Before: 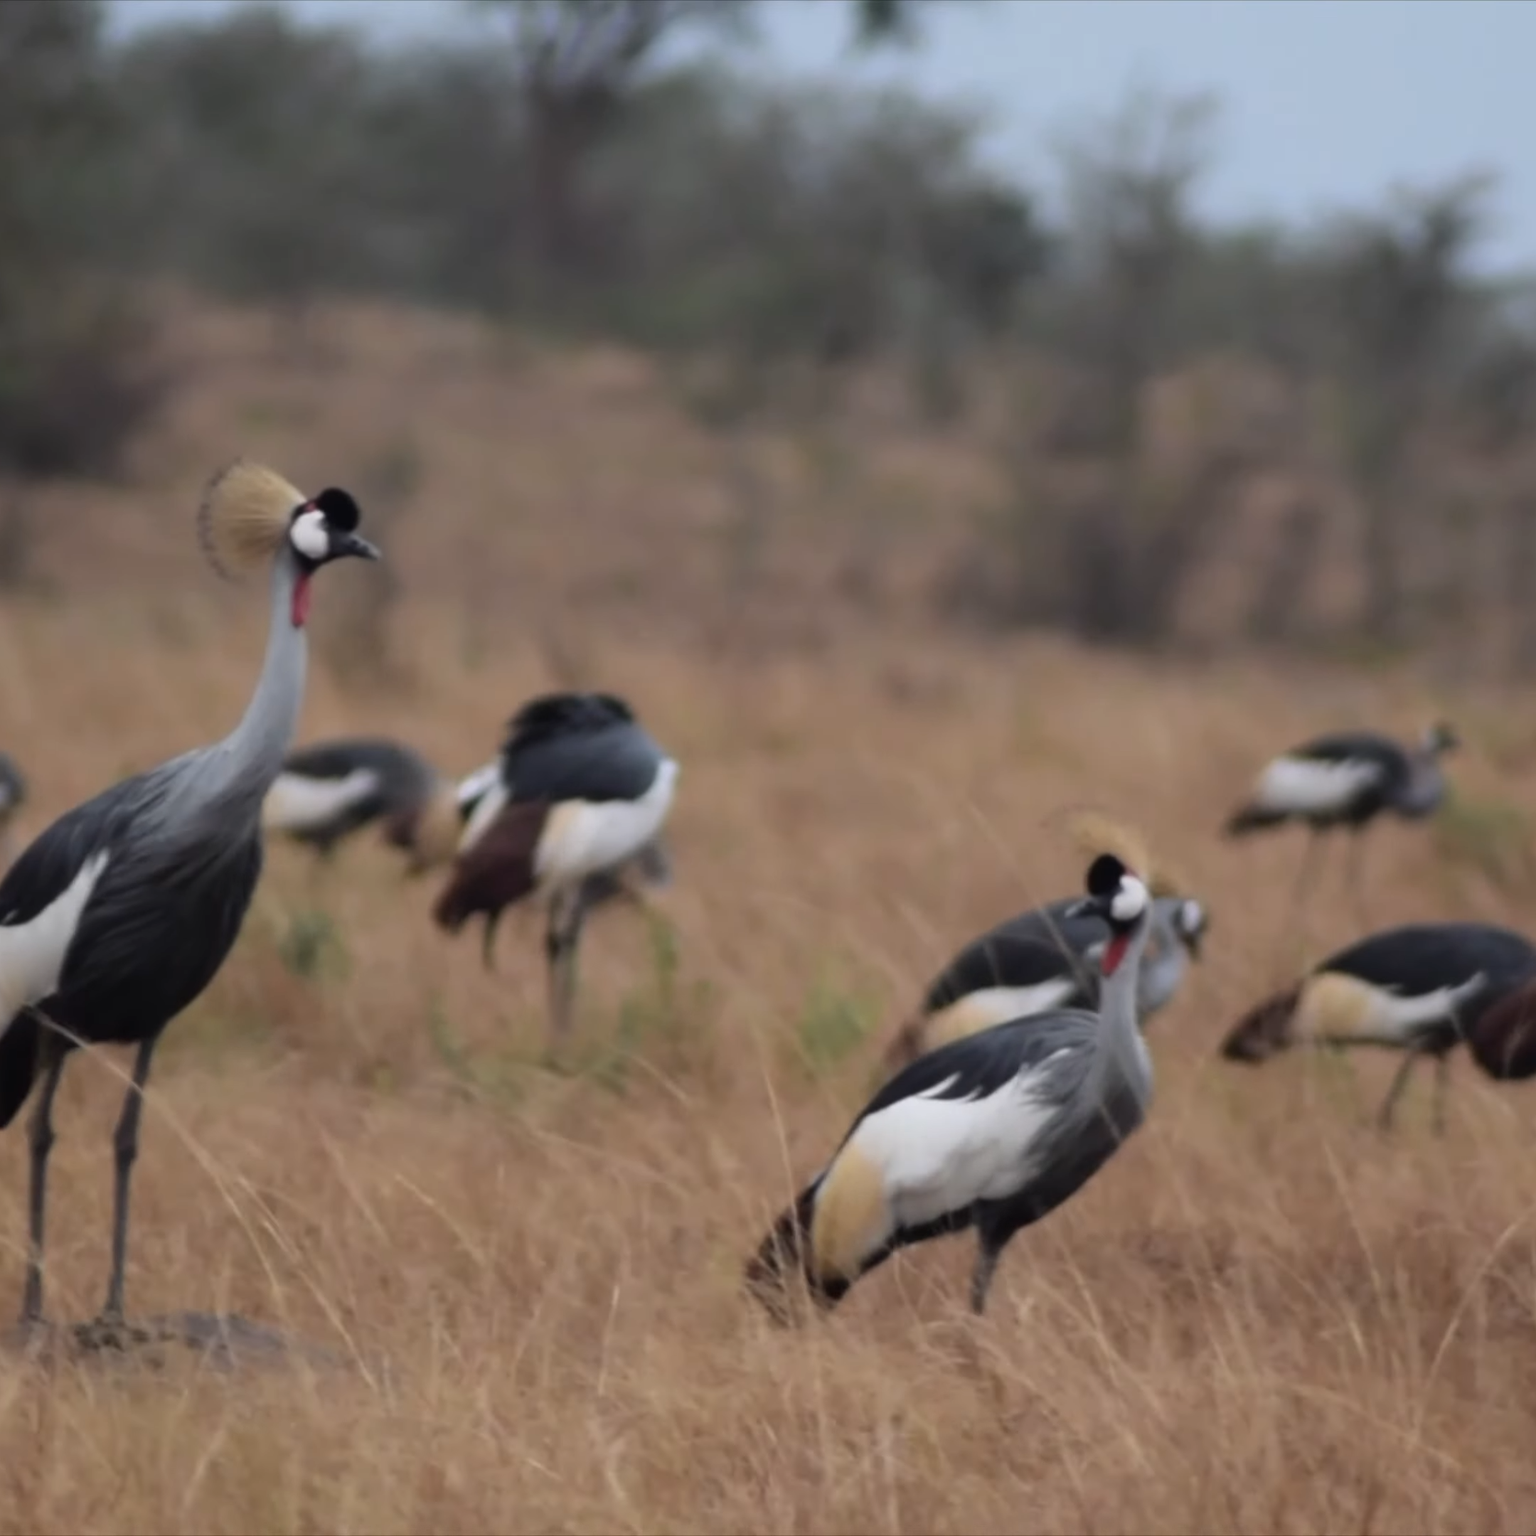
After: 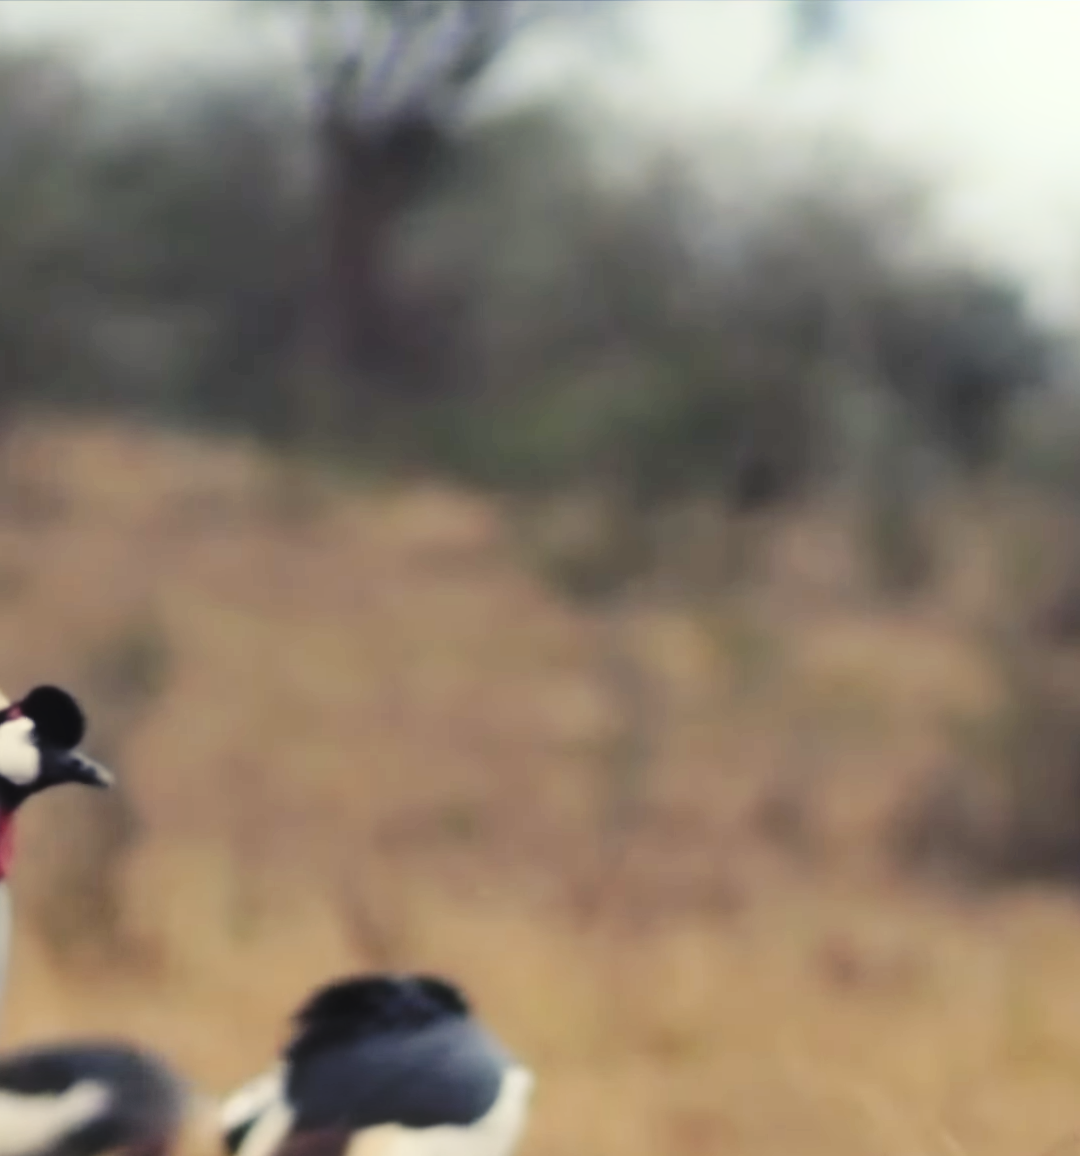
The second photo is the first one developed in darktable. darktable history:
crop: left 19.556%, right 30.401%, bottom 46.458%
bloom: on, module defaults
color balance rgb: shadows lift › chroma 2%, shadows lift › hue 263°, highlights gain › chroma 8%, highlights gain › hue 84°, linear chroma grading › global chroma -15%, saturation formula JzAzBz (2021)
base curve: curves: ch0 [(0, 0) (0.036, 0.025) (0.121, 0.166) (0.206, 0.329) (0.605, 0.79) (1, 1)], preserve colors none
exposure: black level correction 0.001, compensate highlight preservation false
